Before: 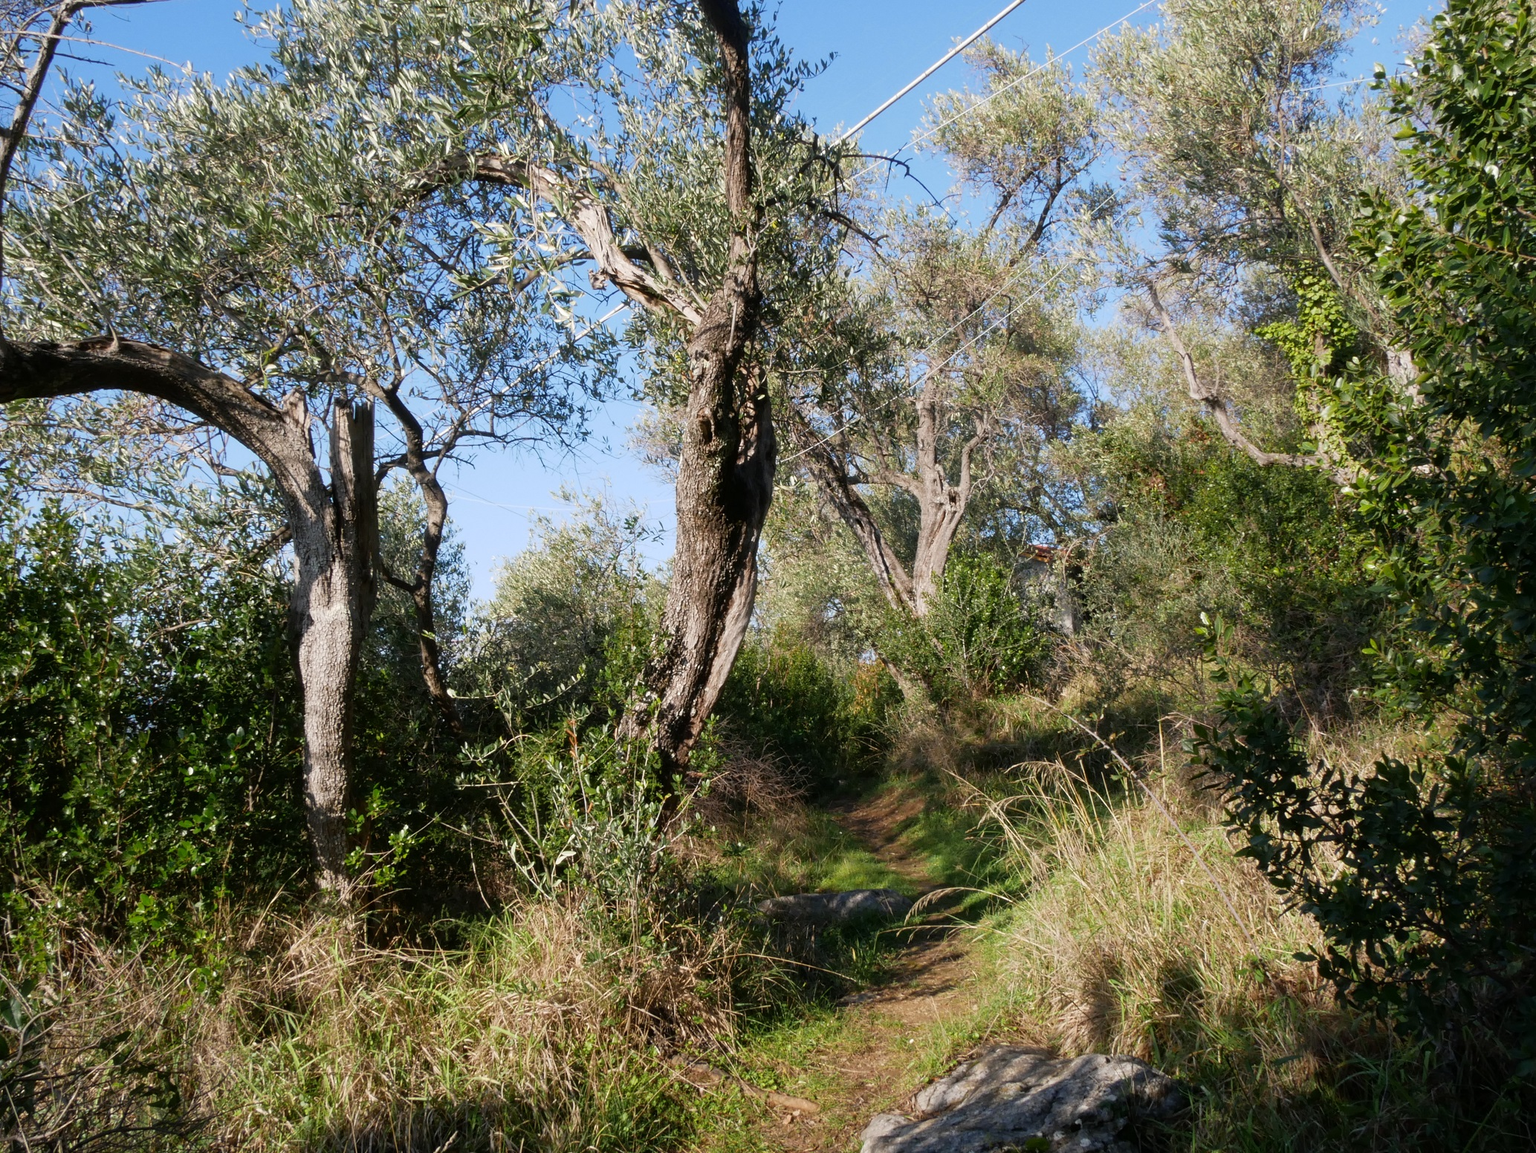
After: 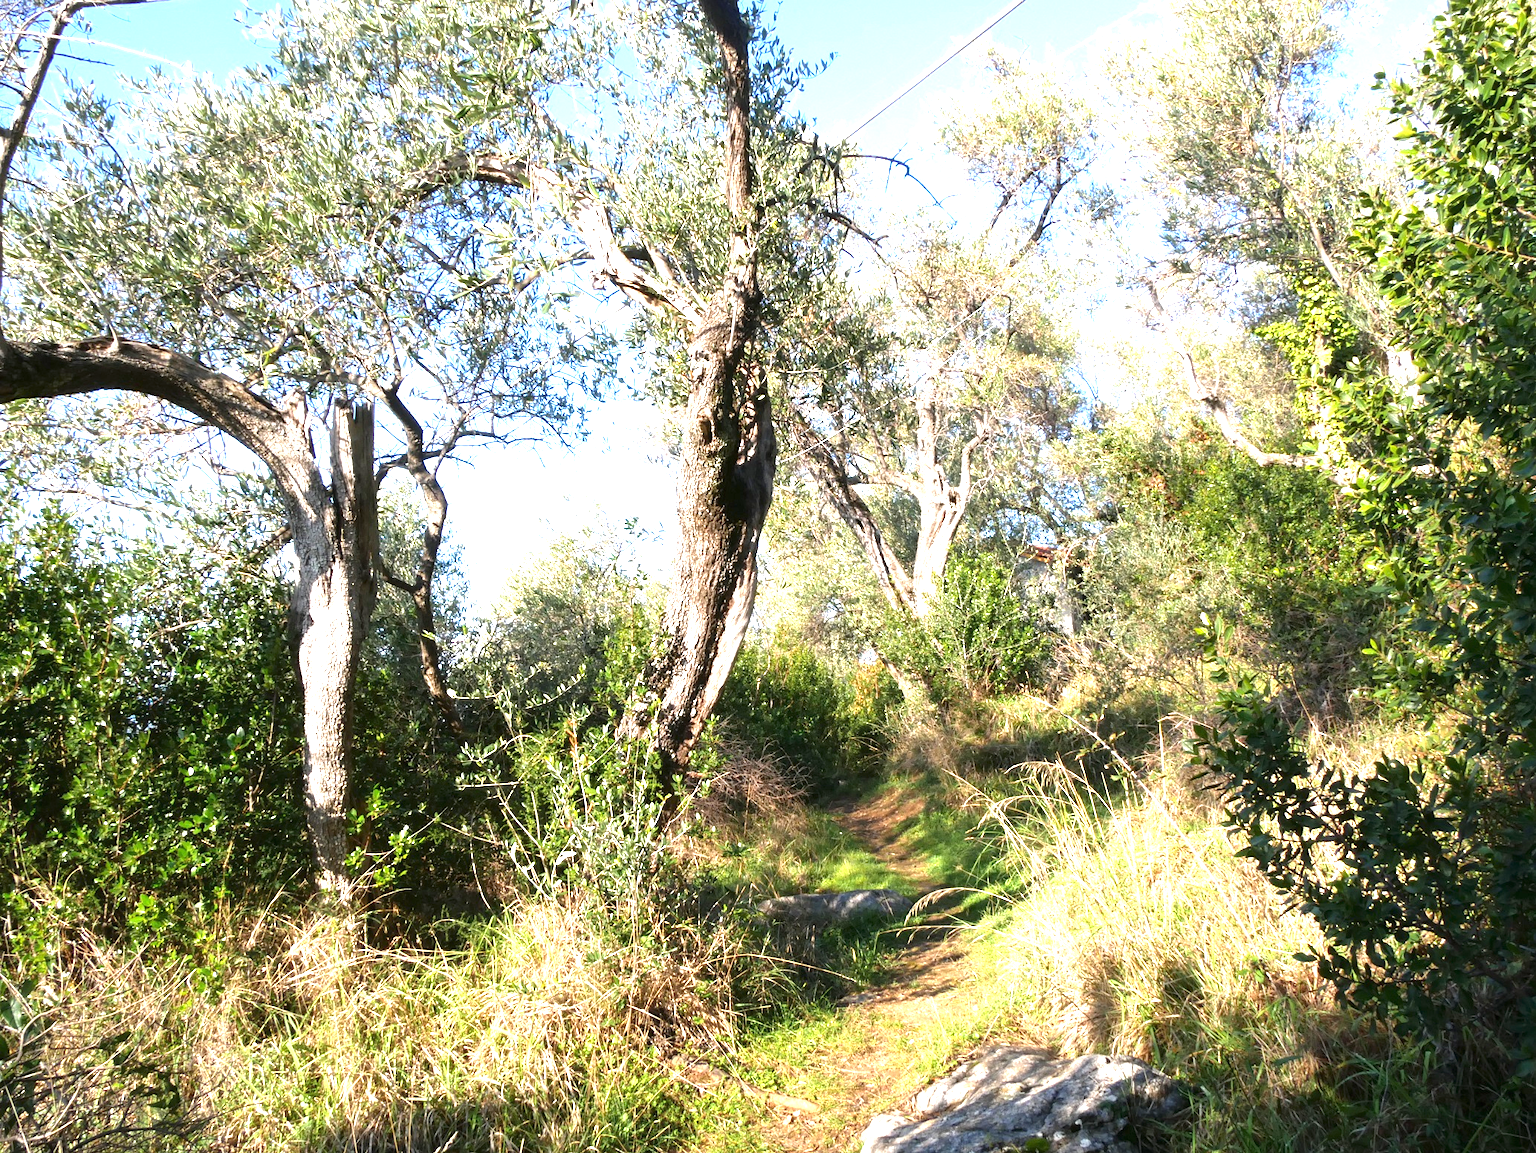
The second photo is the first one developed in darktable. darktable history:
exposure: black level correction 0, exposure 1.761 EV, compensate exposure bias true, compensate highlight preservation false
